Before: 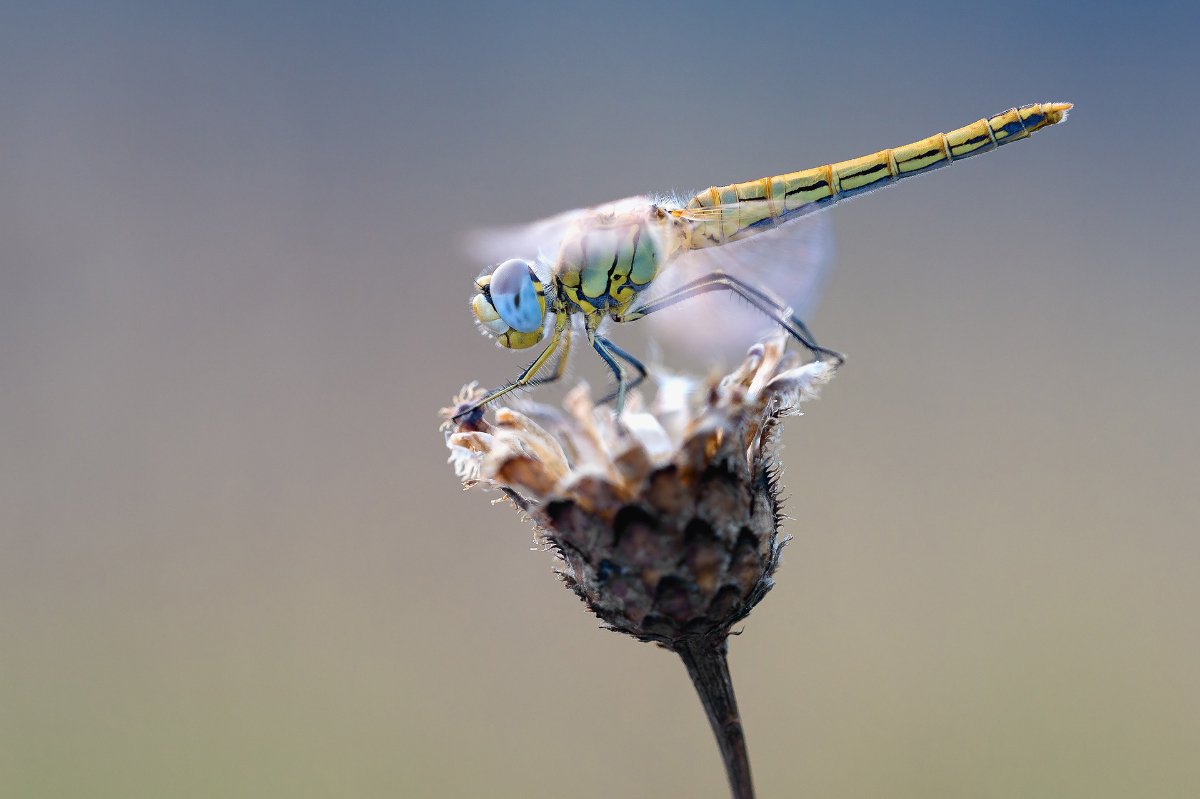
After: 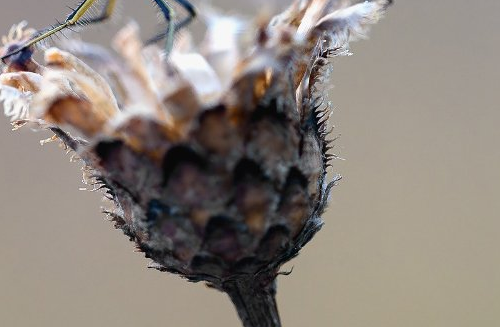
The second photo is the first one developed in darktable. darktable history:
crop: left 37.595%, top 45.104%, right 20.671%, bottom 13.744%
